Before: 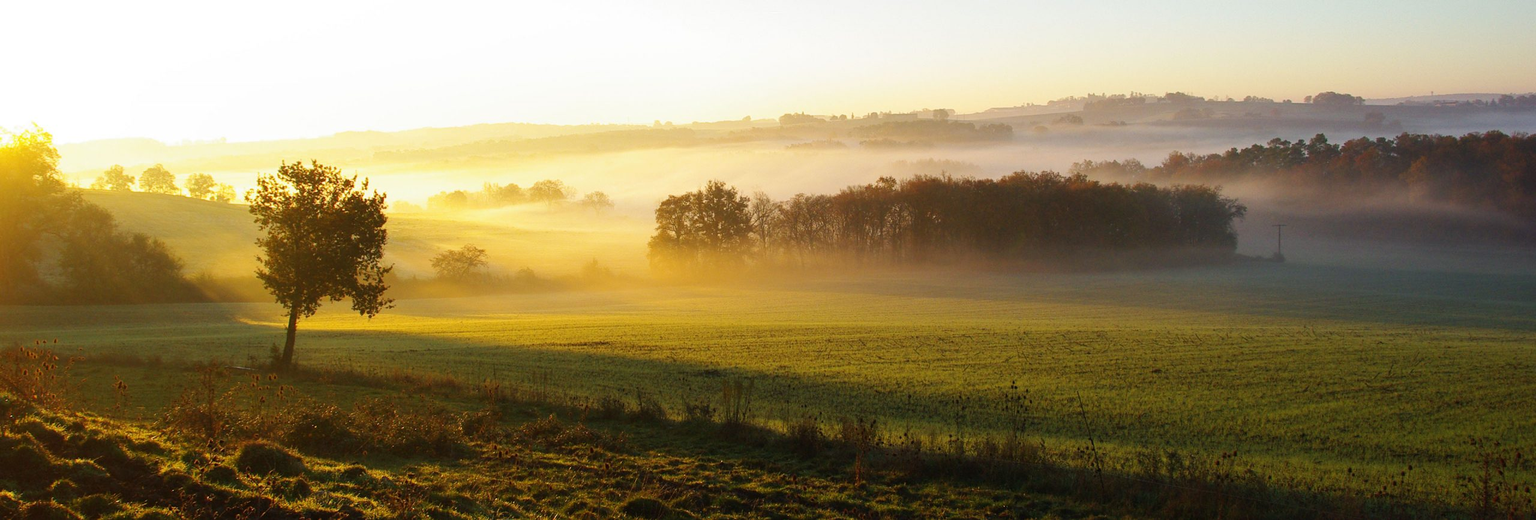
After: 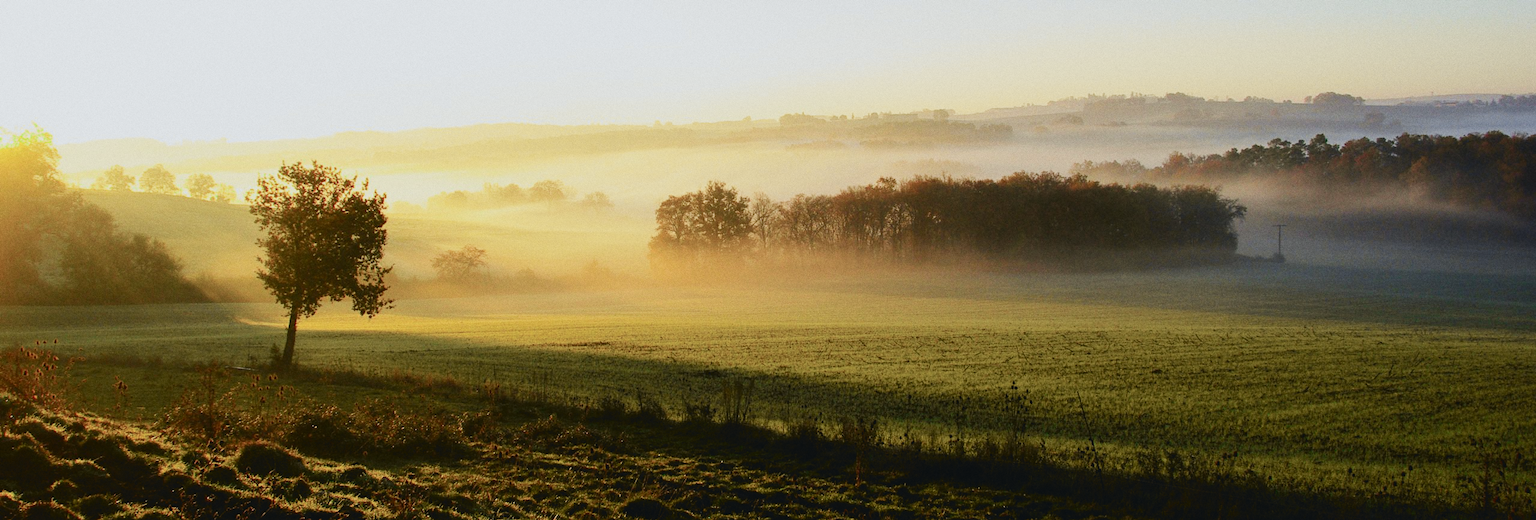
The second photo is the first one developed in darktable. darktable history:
filmic rgb: black relative exposure -7.65 EV, white relative exposure 4.56 EV, hardness 3.61
grain: coarseness 0.09 ISO
tone curve: curves: ch0 [(0, 0.039) (0.104, 0.103) (0.273, 0.267) (0.448, 0.487) (0.704, 0.761) (0.886, 0.922) (0.994, 0.971)]; ch1 [(0, 0) (0.335, 0.298) (0.446, 0.413) (0.485, 0.487) (0.515, 0.503) (0.566, 0.563) (0.641, 0.655) (1, 1)]; ch2 [(0, 0) (0.314, 0.301) (0.421, 0.411) (0.502, 0.494) (0.528, 0.54) (0.557, 0.559) (0.612, 0.62) (0.722, 0.686) (1, 1)], color space Lab, independent channels, preserve colors none
